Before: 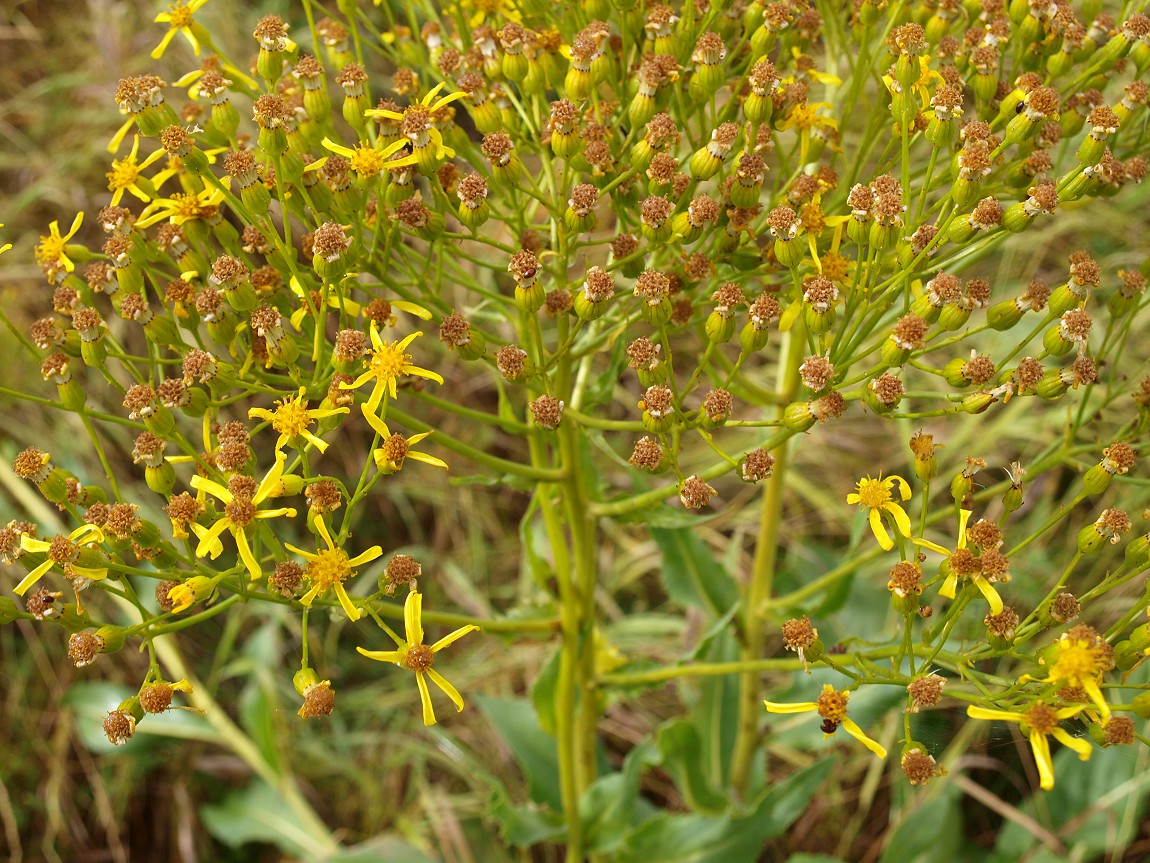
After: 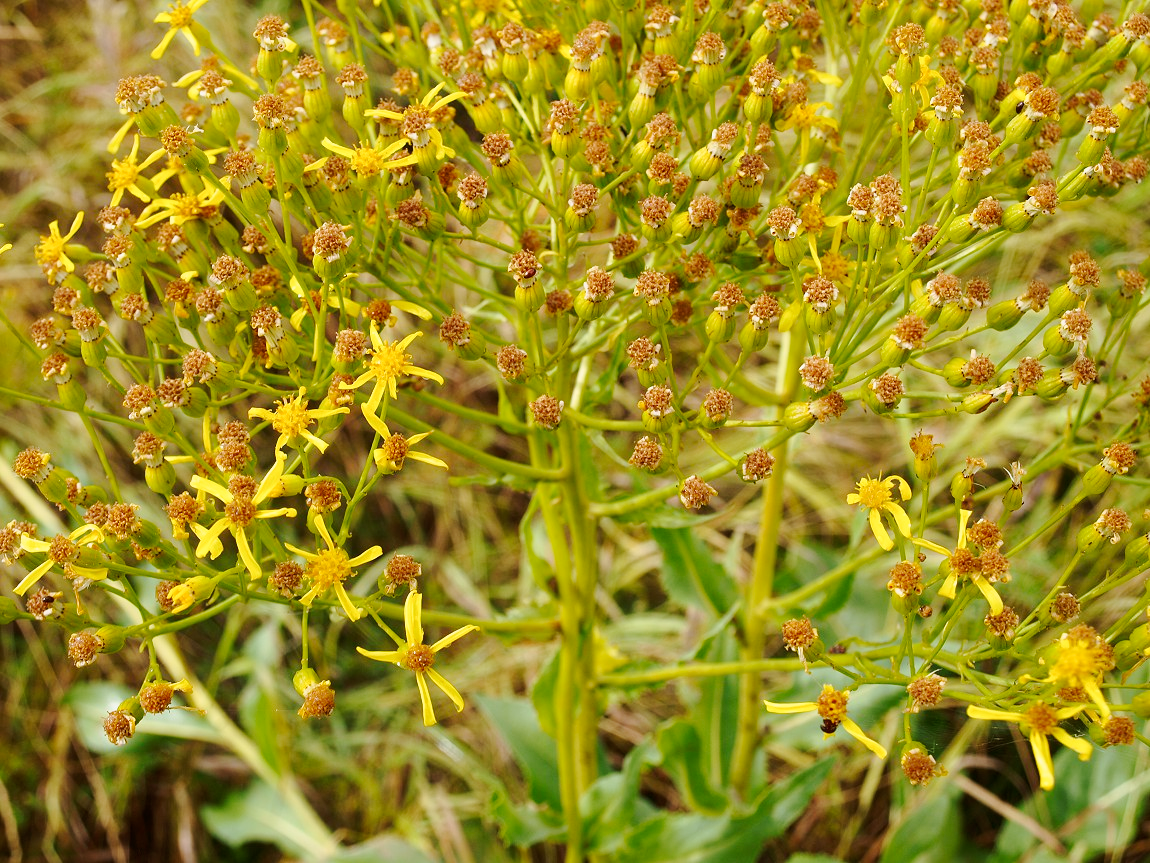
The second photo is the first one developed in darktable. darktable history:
tone curve: curves: ch0 [(0, 0) (0.035, 0.017) (0.131, 0.108) (0.279, 0.279) (0.476, 0.554) (0.617, 0.693) (0.704, 0.77) (0.801, 0.854) (0.895, 0.927) (1, 0.976)]; ch1 [(0, 0) (0.318, 0.278) (0.444, 0.427) (0.493, 0.488) (0.508, 0.502) (0.534, 0.526) (0.562, 0.555) (0.645, 0.648) (0.746, 0.764) (1, 1)]; ch2 [(0, 0) (0.316, 0.292) (0.381, 0.37) (0.423, 0.448) (0.476, 0.482) (0.502, 0.495) (0.522, 0.518) (0.533, 0.532) (0.593, 0.622) (0.634, 0.663) (0.7, 0.7) (0.861, 0.808) (1, 0.951)], preserve colors none
